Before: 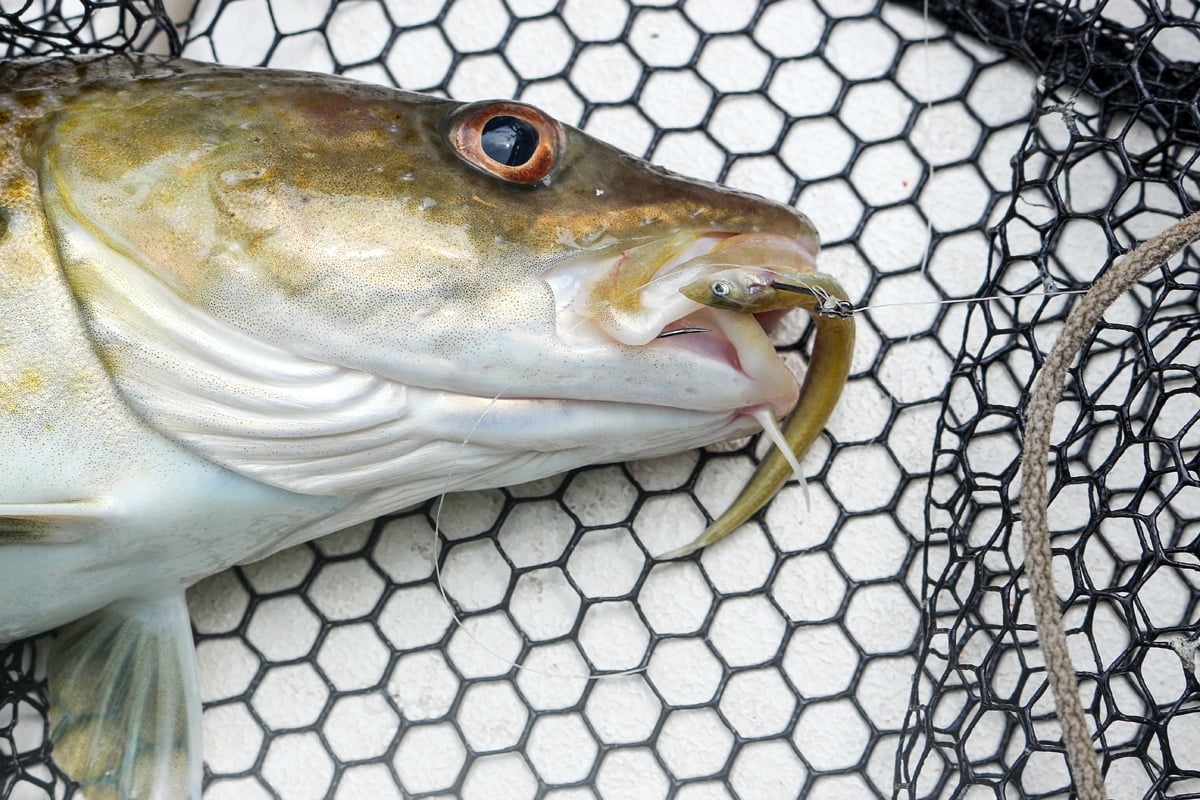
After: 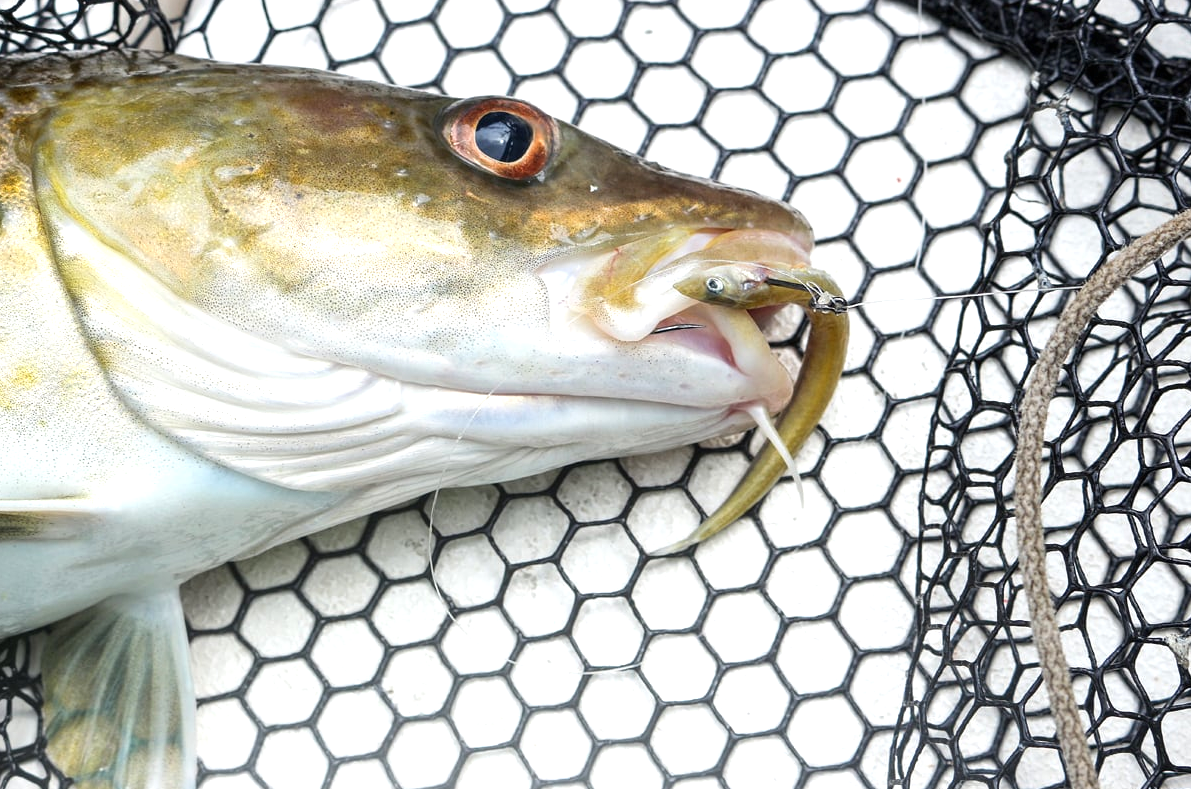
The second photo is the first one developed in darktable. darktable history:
exposure: black level correction 0, exposure 0.499 EV, compensate exposure bias true, compensate highlight preservation false
crop: left 0.502%, top 0.576%, right 0.198%, bottom 0.77%
